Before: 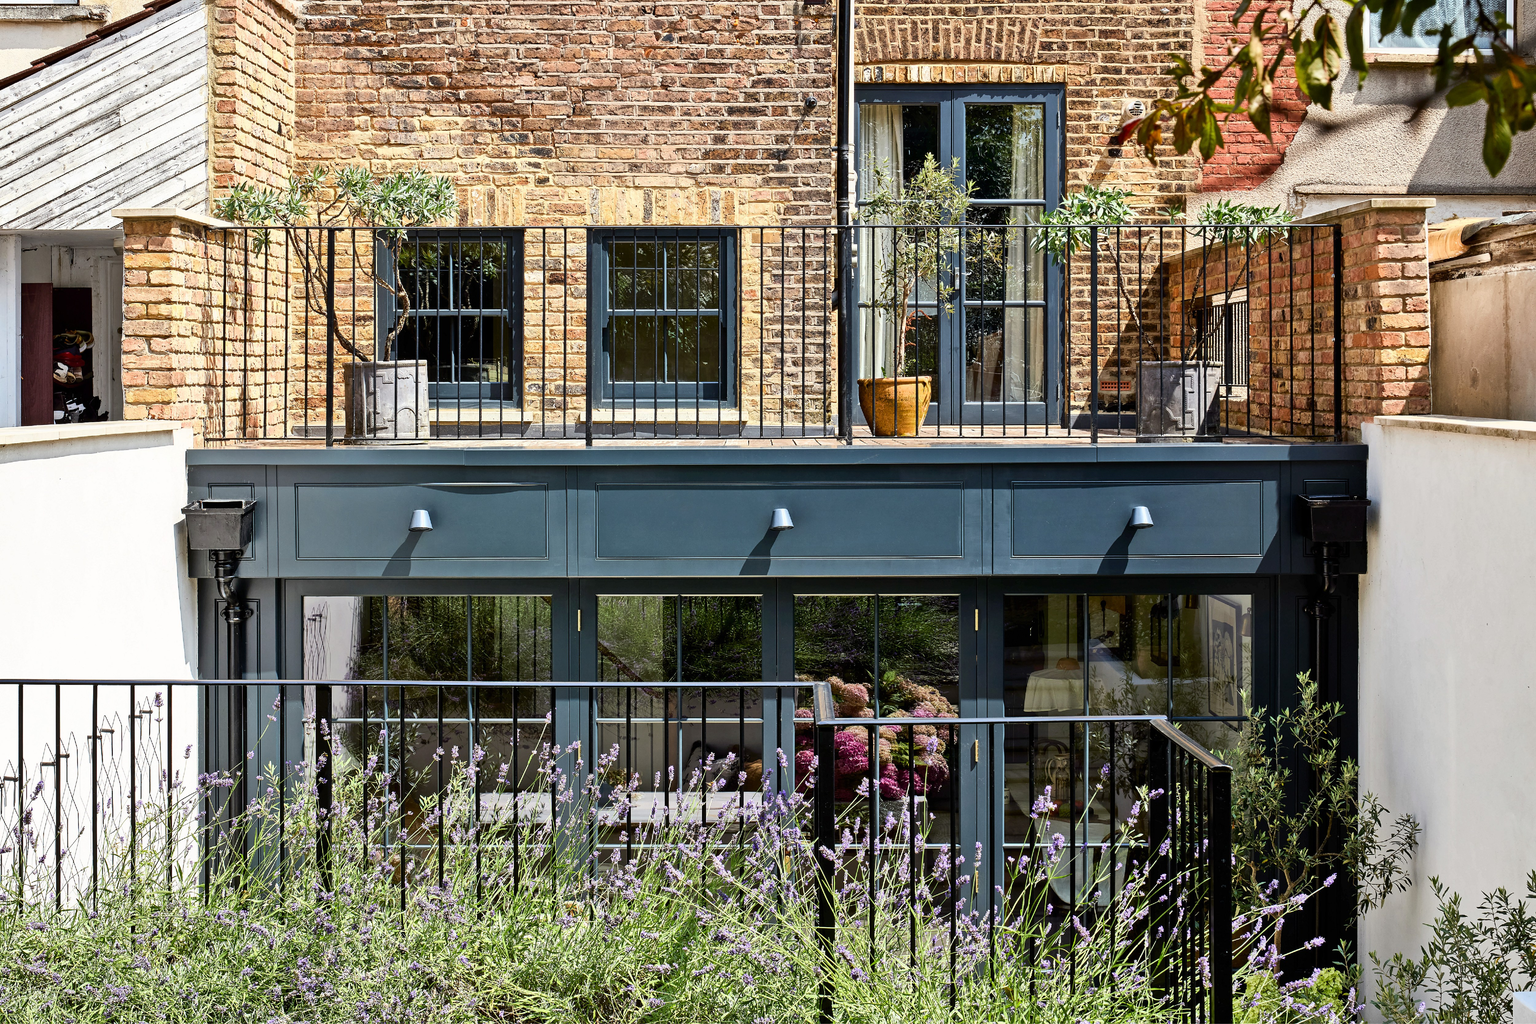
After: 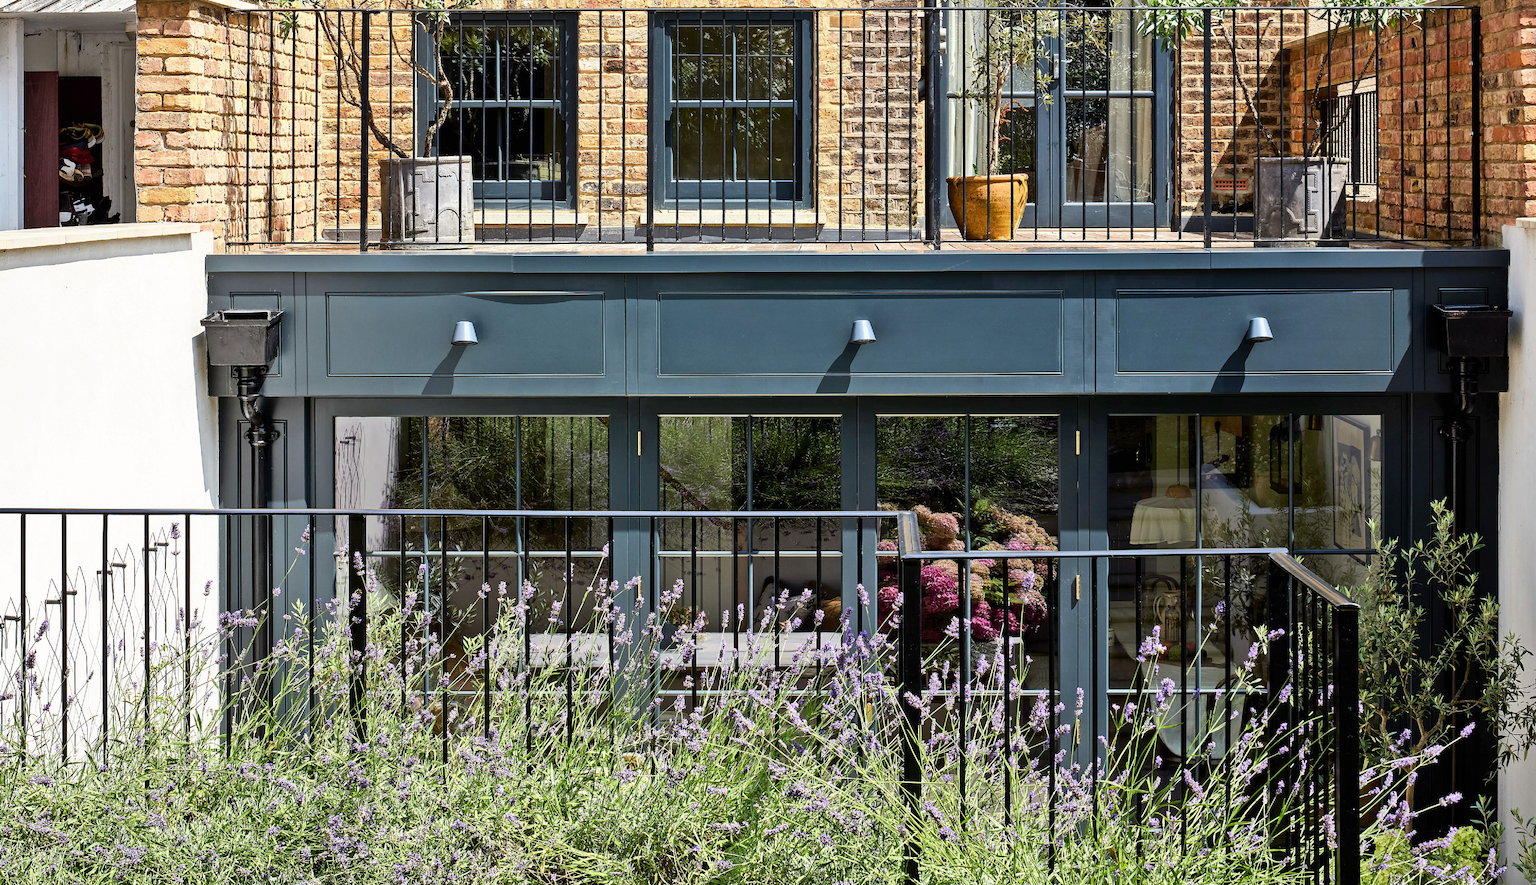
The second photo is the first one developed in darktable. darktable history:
shadows and highlights: shadows 25.94, highlights -23.71
crop: top 21.383%, right 9.354%, bottom 0.228%
